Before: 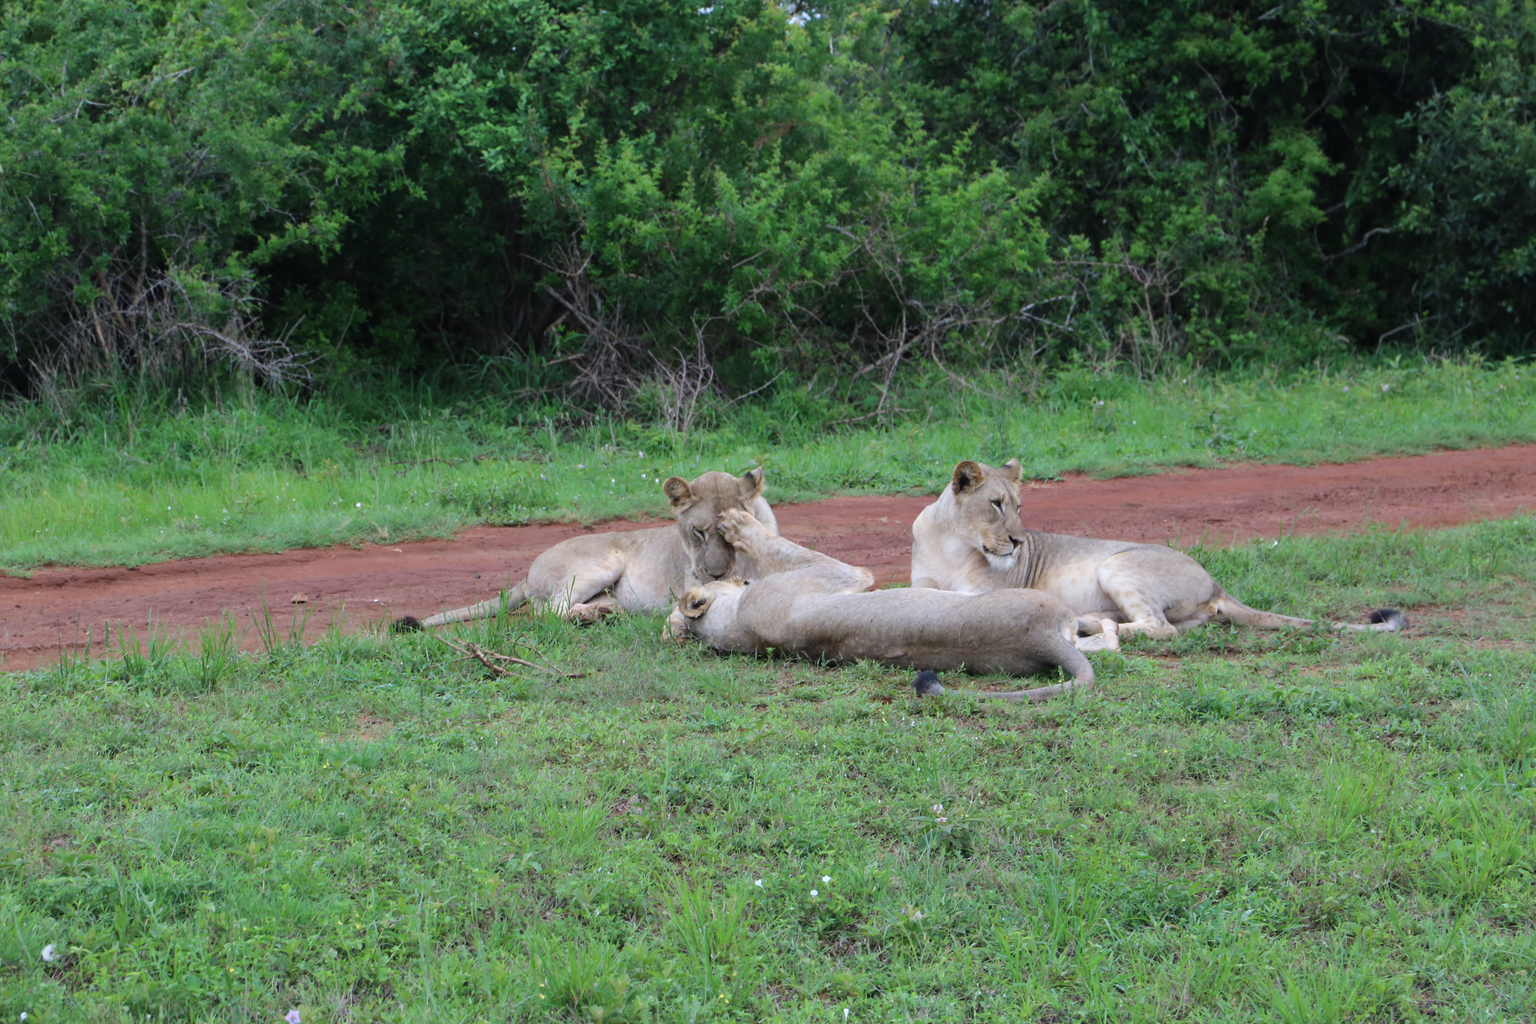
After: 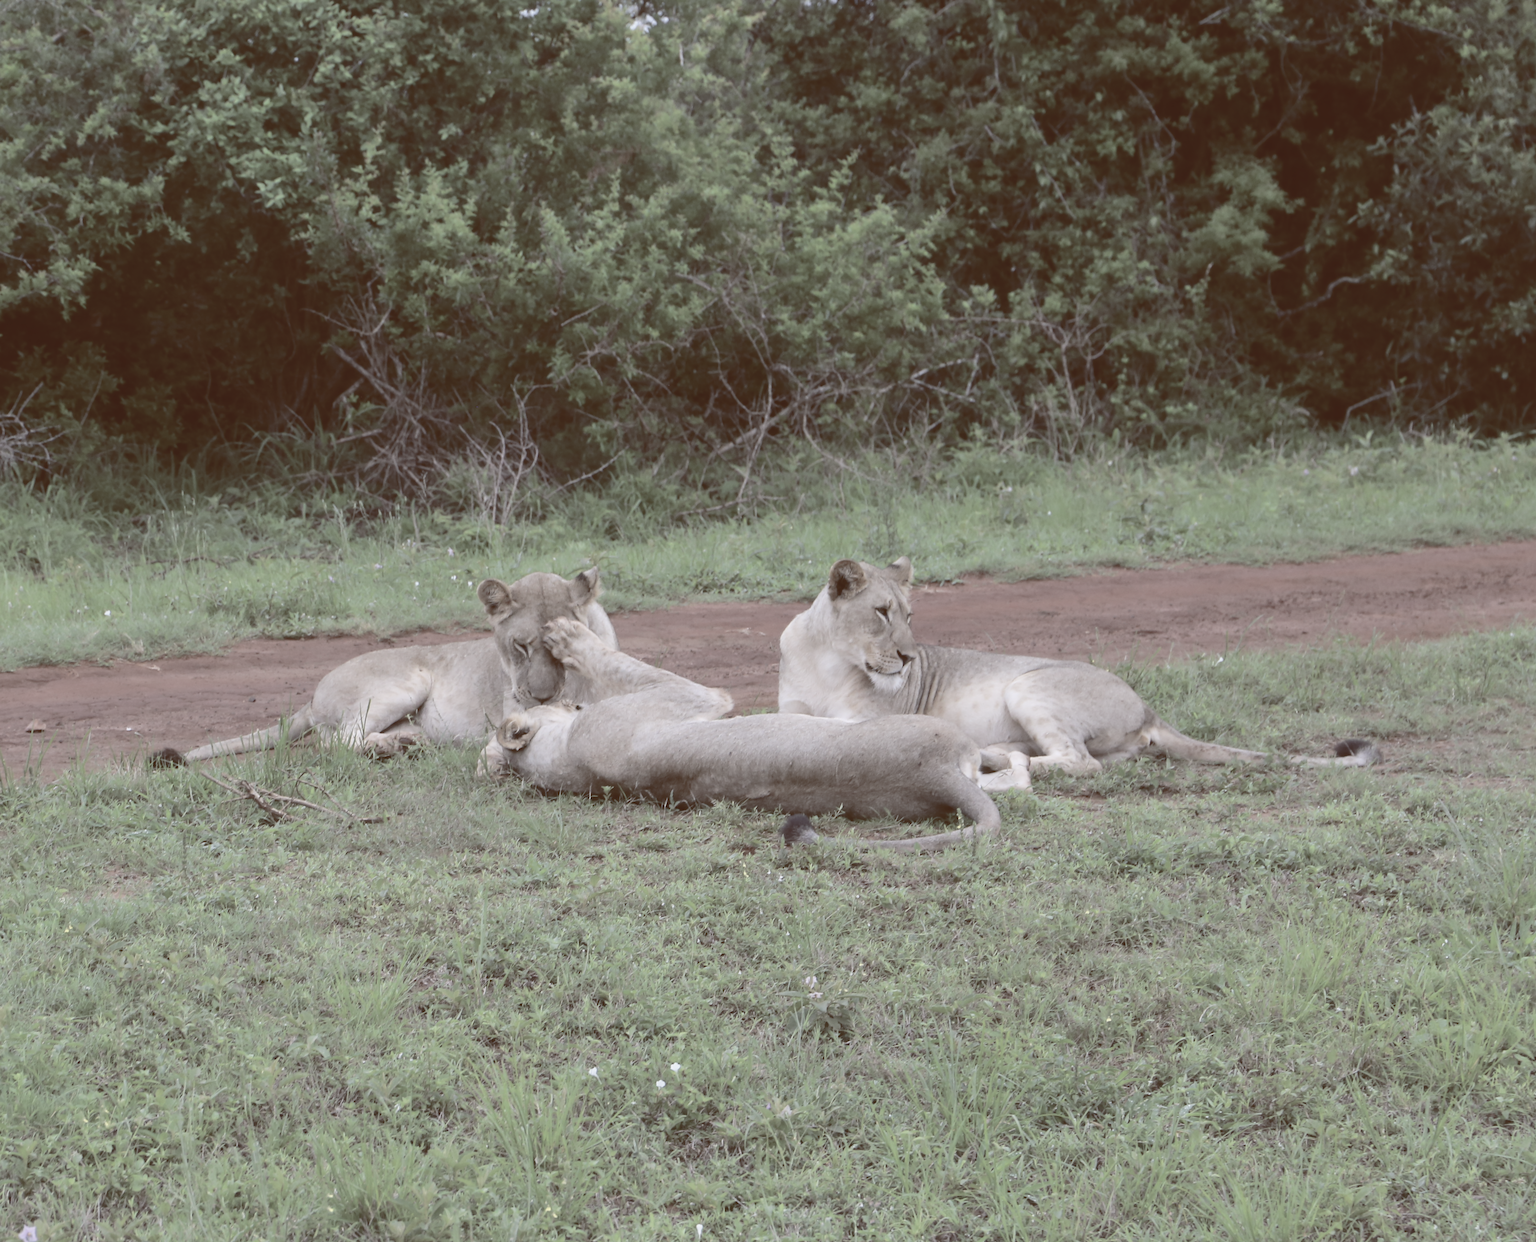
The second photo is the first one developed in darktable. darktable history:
exposure: exposure 0.131 EV, compensate highlight preservation false
color balance rgb: shadows lift › luminance 1%, shadows lift › chroma 0.2%, shadows lift › hue 20°, power › luminance 1%, power › chroma 0.4%, power › hue 34°, highlights gain › luminance 0.8%, highlights gain › chroma 0.4%, highlights gain › hue 44°, global offset › chroma 0.4%, global offset › hue 34°, white fulcrum 0.08 EV, linear chroma grading › shadows -7%, linear chroma grading › highlights -7%, linear chroma grading › global chroma -10%, linear chroma grading › mid-tones -8%, perceptual saturation grading › global saturation -28%, perceptual saturation grading › highlights -20%, perceptual saturation grading › mid-tones -24%, perceptual saturation grading › shadows -24%, perceptual brilliance grading › global brilliance -1%, perceptual brilliance grading › highlights -1%, perceptual brilliance grading › mid-tones -1%, perceptual brilliance grading › shadows -1%, global vibrance -17%, contrast -6%
white balance: red 0.974, blue 1.044
color balance: lift [1.007, 1, 1, 1], gamma [1.097, 1, 1, 1]
crop: left 17.582%, bottom 0.031%
